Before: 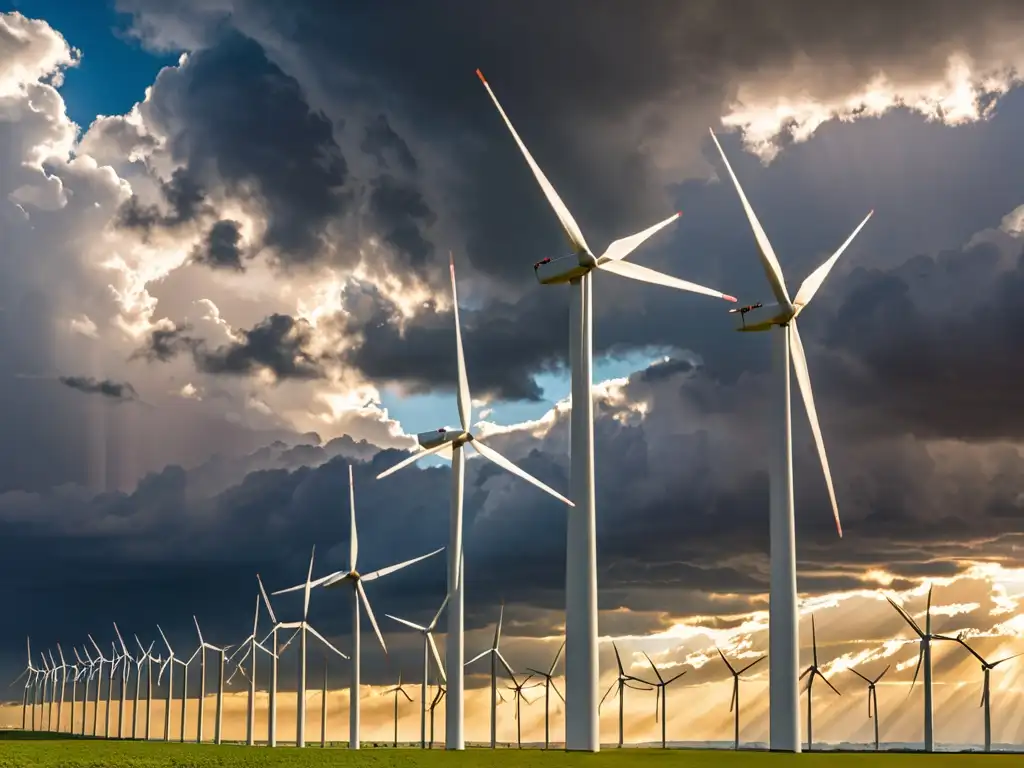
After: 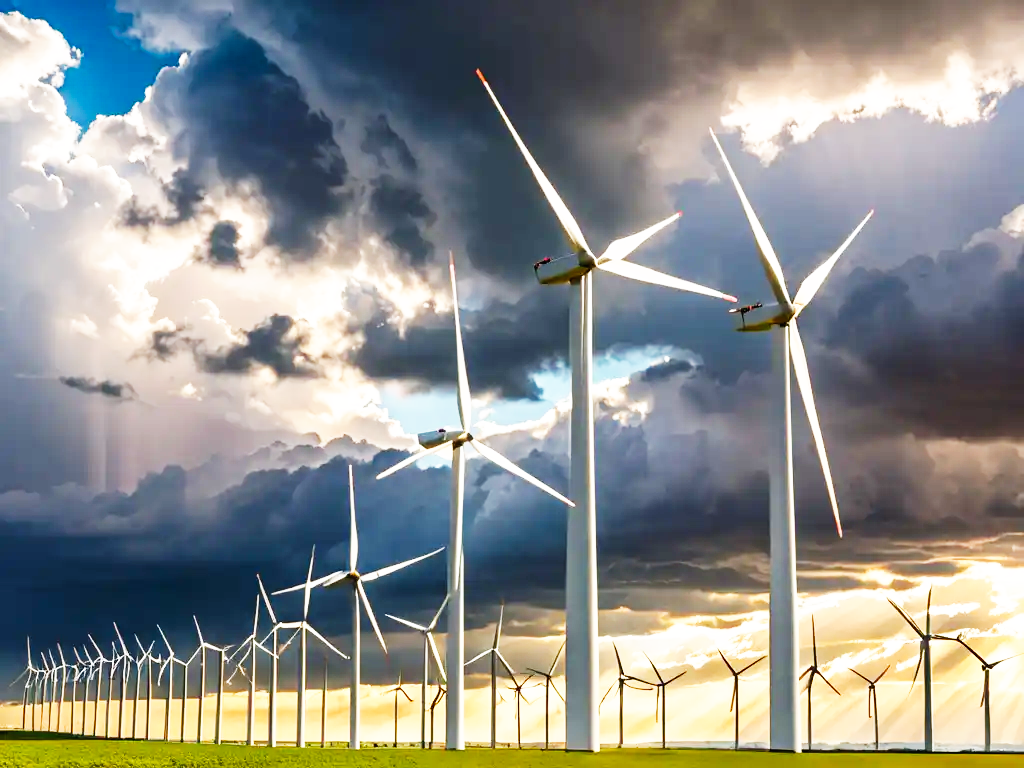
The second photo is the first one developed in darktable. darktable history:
color balance rgb: linear chroma grading › shadows -3%, linear chroma grading › highlights -4%
base curve: curves: ch0 [(0, 0) (0.007, 0.004) (0.027, 0.03) (0.046, 0.07) (0.207, 0.54) (0.442, 0.872) (0.673, 0.972) (1, 1)], preserve colors none
